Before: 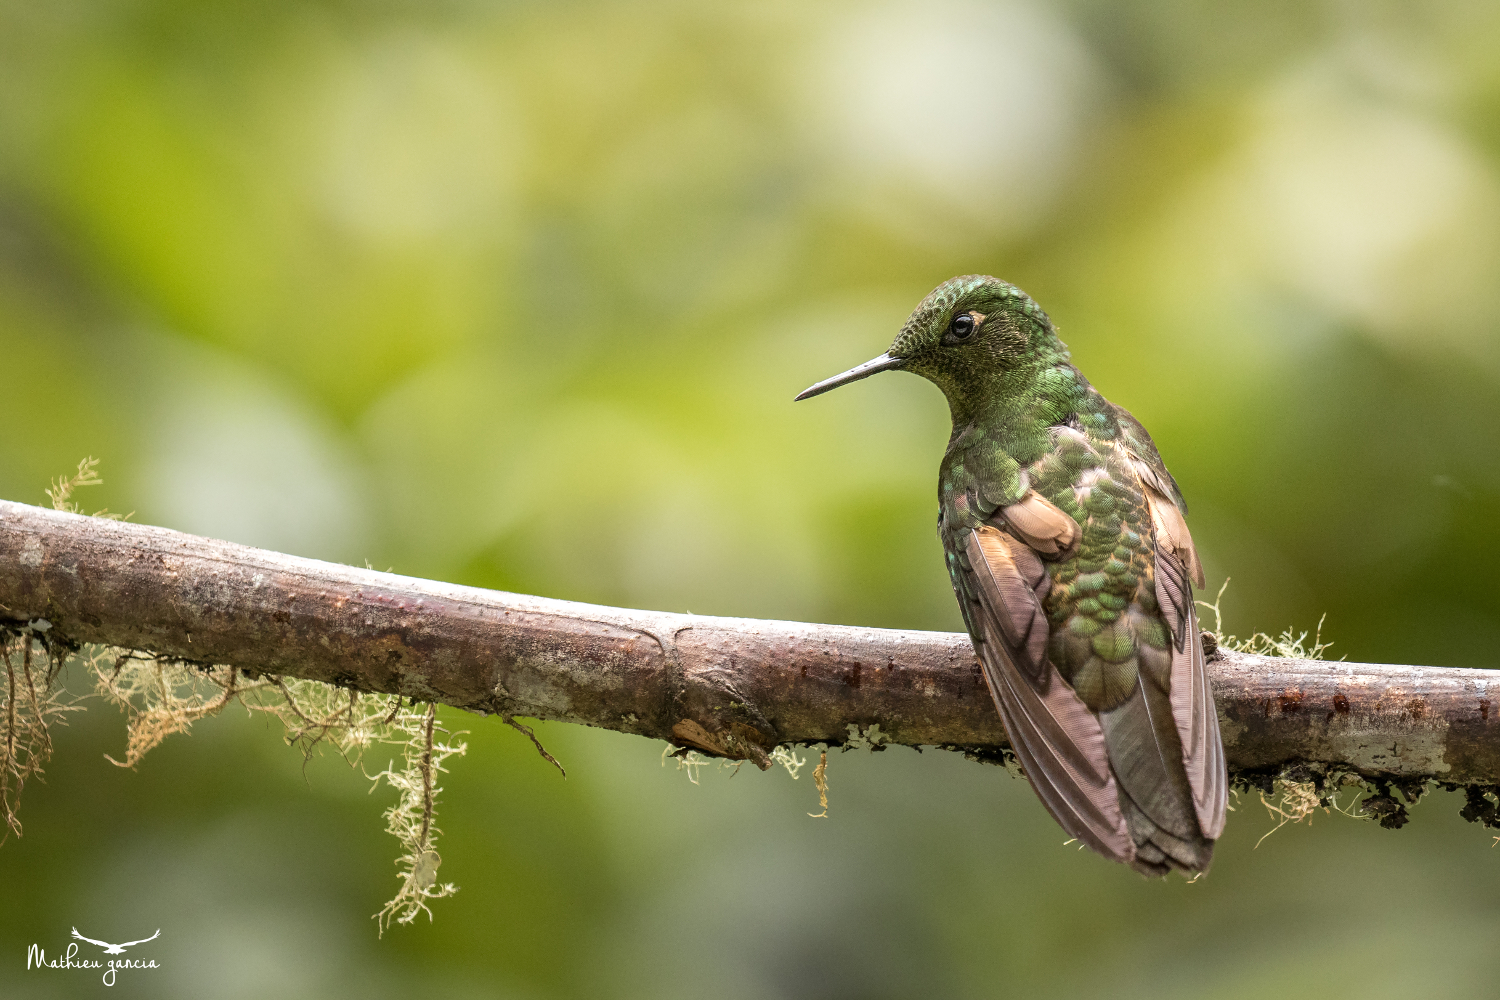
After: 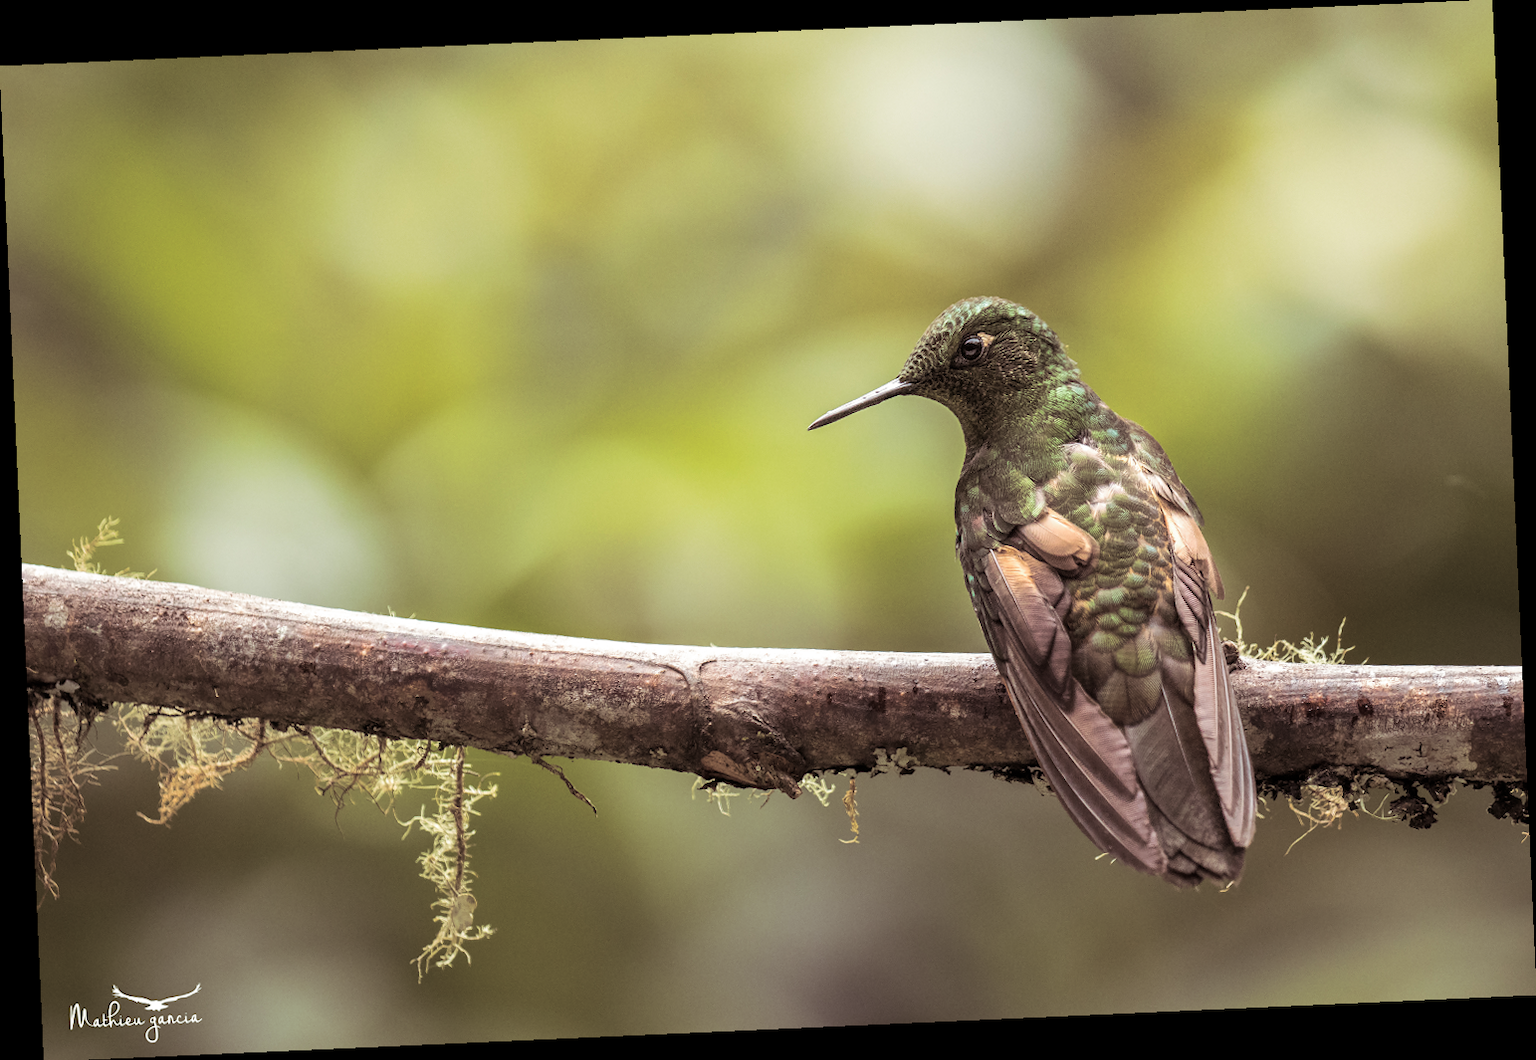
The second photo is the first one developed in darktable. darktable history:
split-toning: shadows › saturation 0.24, highlights › hue 54°, highlights › saturation 0.24
rotate and perspective: rotation -2.56°, automatic cropping off
